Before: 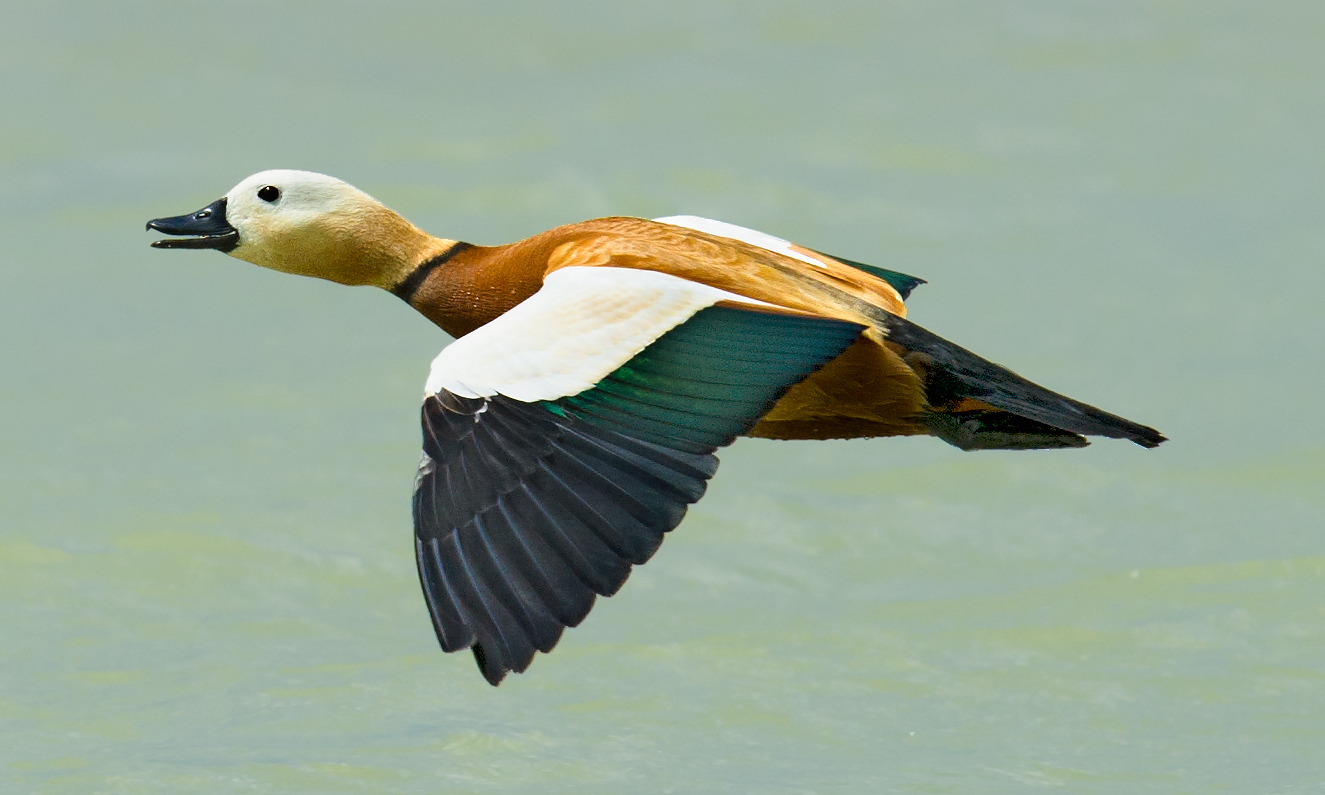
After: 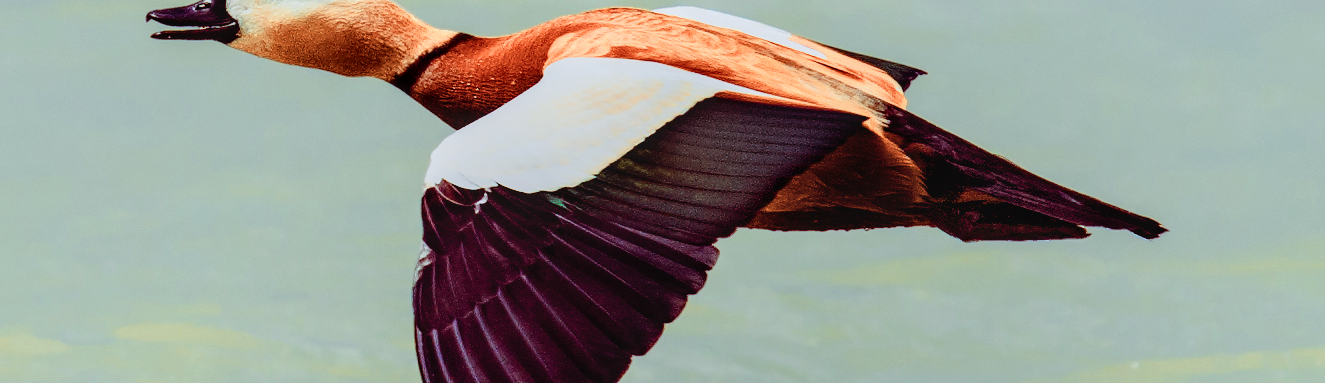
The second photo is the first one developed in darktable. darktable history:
crop and rotate: top 26.344%, bottom 25.44%
local contrast: on, module defaults
color zones: curves: ch2 [(0, 0.5) (0.084, 0.497) (0.323, 0.335) (0.4, 0.497) (1, 0.5)]
color balance rgb: shadows lift › luminance -18.759%, shadows lift › chroma 35.322%, highlights gain › luminance 16.638%, highlights gain › chroma 2.889%, highlights gain › hue 257.96°, linear chroma grading › shadows 9.853%, linear chroma grading › highlights 10.194%, linear chroma grading › global chroma 14.671%, linear chroma grading › mid-tones 14.883%, perceptual saturation grading › global saturation 0.402%, perceptual saturation grading › highlights -31.168%, perceptual saturation grading › mid-tones 5.475%, perceptual saturation grading › shadows 17.176%, saturation formula JzAzBz (2021)
filmic rgb: black relative exposure -7.65 EV, white relative exposure 4.56 EV, threshold 2.95 EV, hardness 3.61, contrast 1.258, color science v6 (2022), enable highlight reconstruction true
